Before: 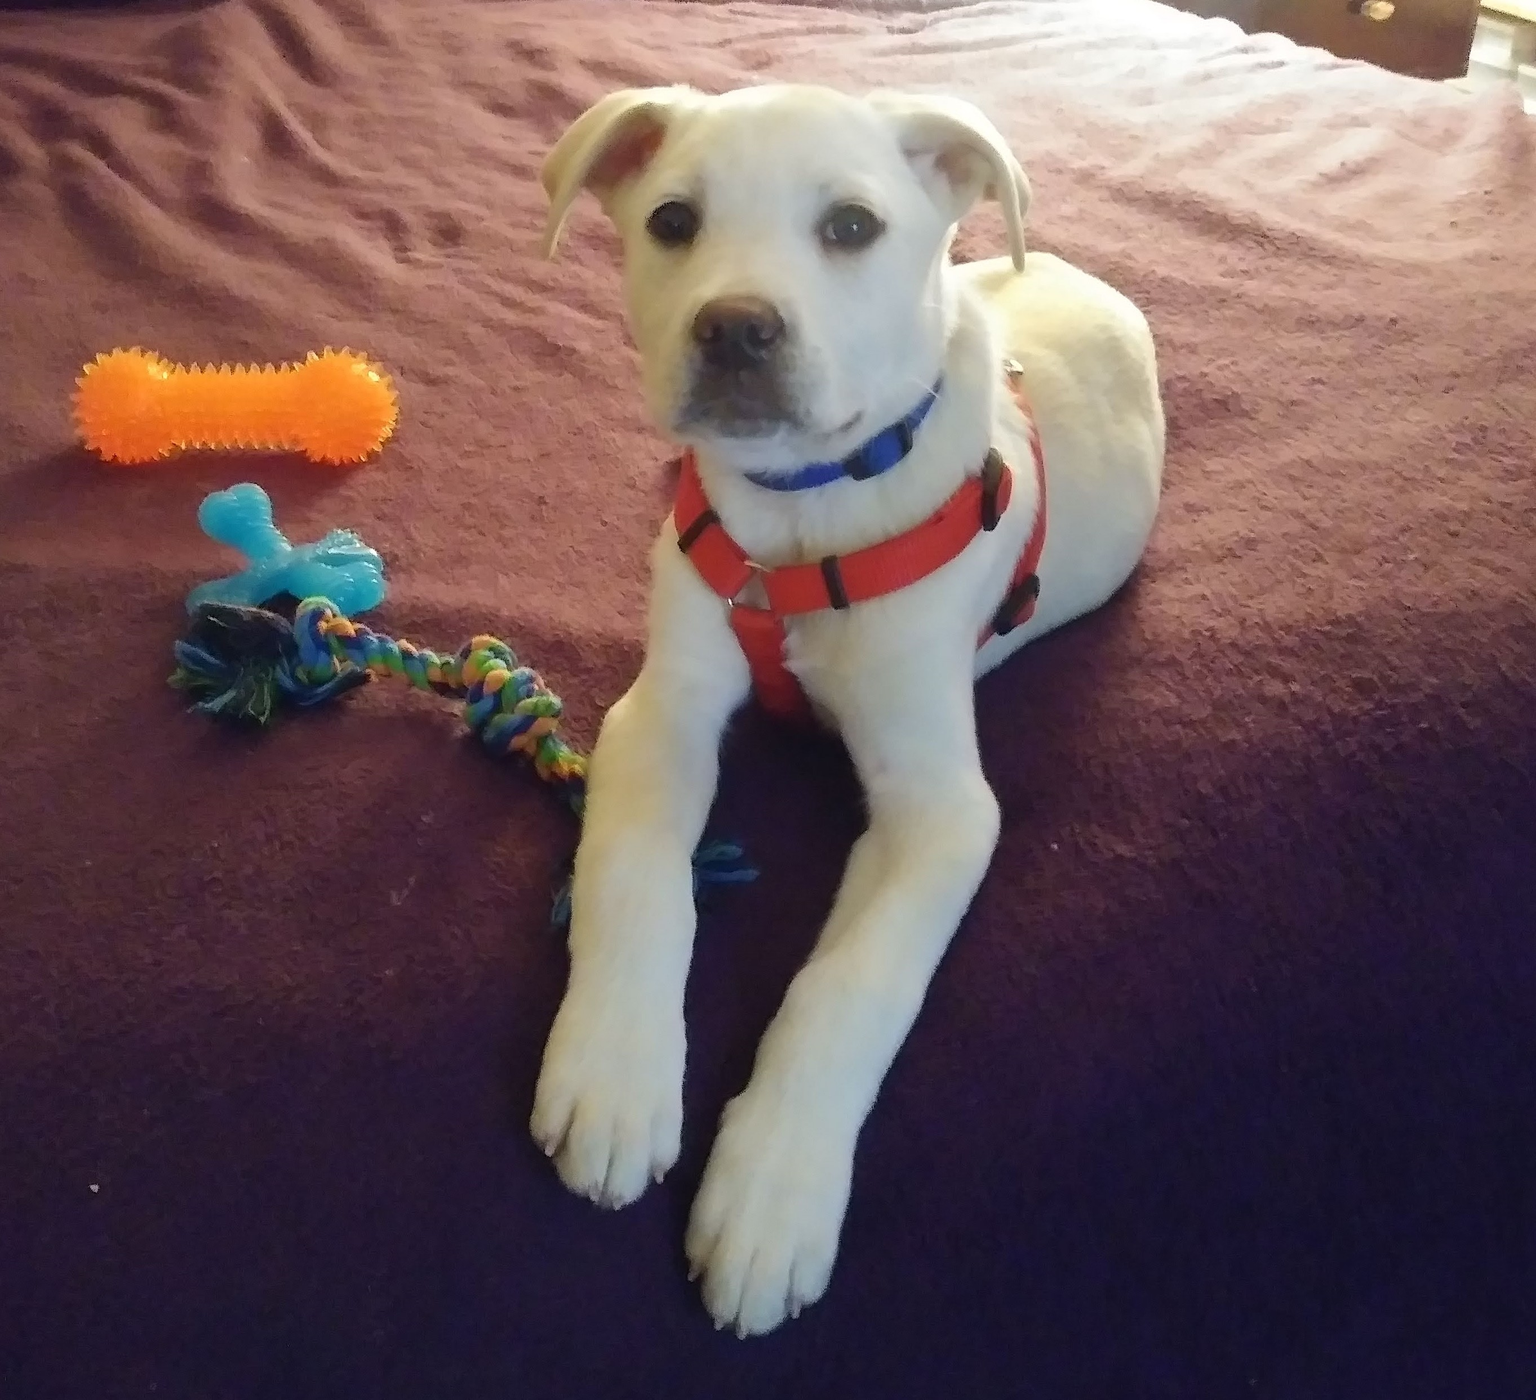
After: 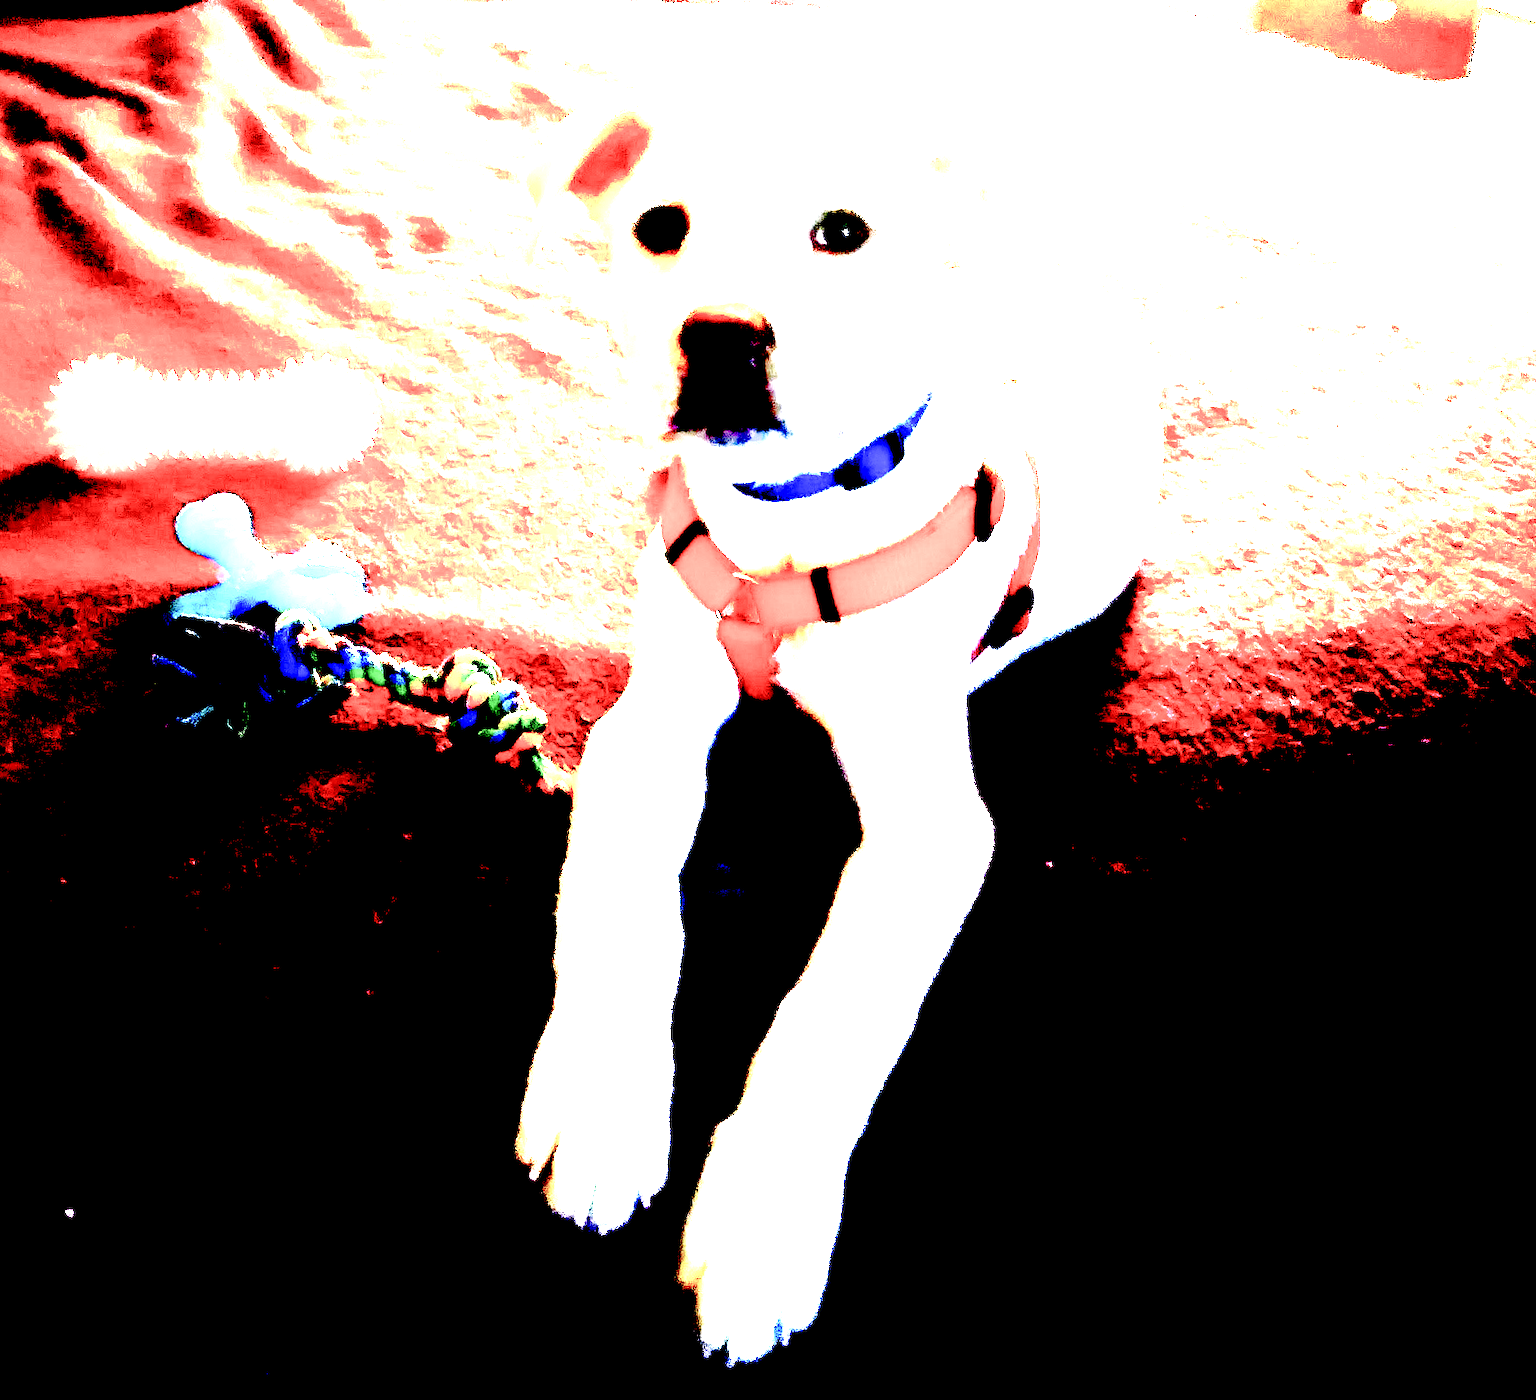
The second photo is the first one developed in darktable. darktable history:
crop: left 1.743%, right 0.268%, bottom 2.011%
color balance rgb: shadows lift › chroma 1%, shadows lift › hue 113°, highlights gain › chroma 0.2%, highlights gain › hue 333°, perceptual saturation grading › global saturation 20%, perceptual saturation grading › highlights -50%, perceptual saturation grading › shadows 25%, contrast -20%
exposure: black level correction 0.1, exposure 3 EV, compensate highlight preservation false
color balance: mode lift, gamma, gain (sRGB)
